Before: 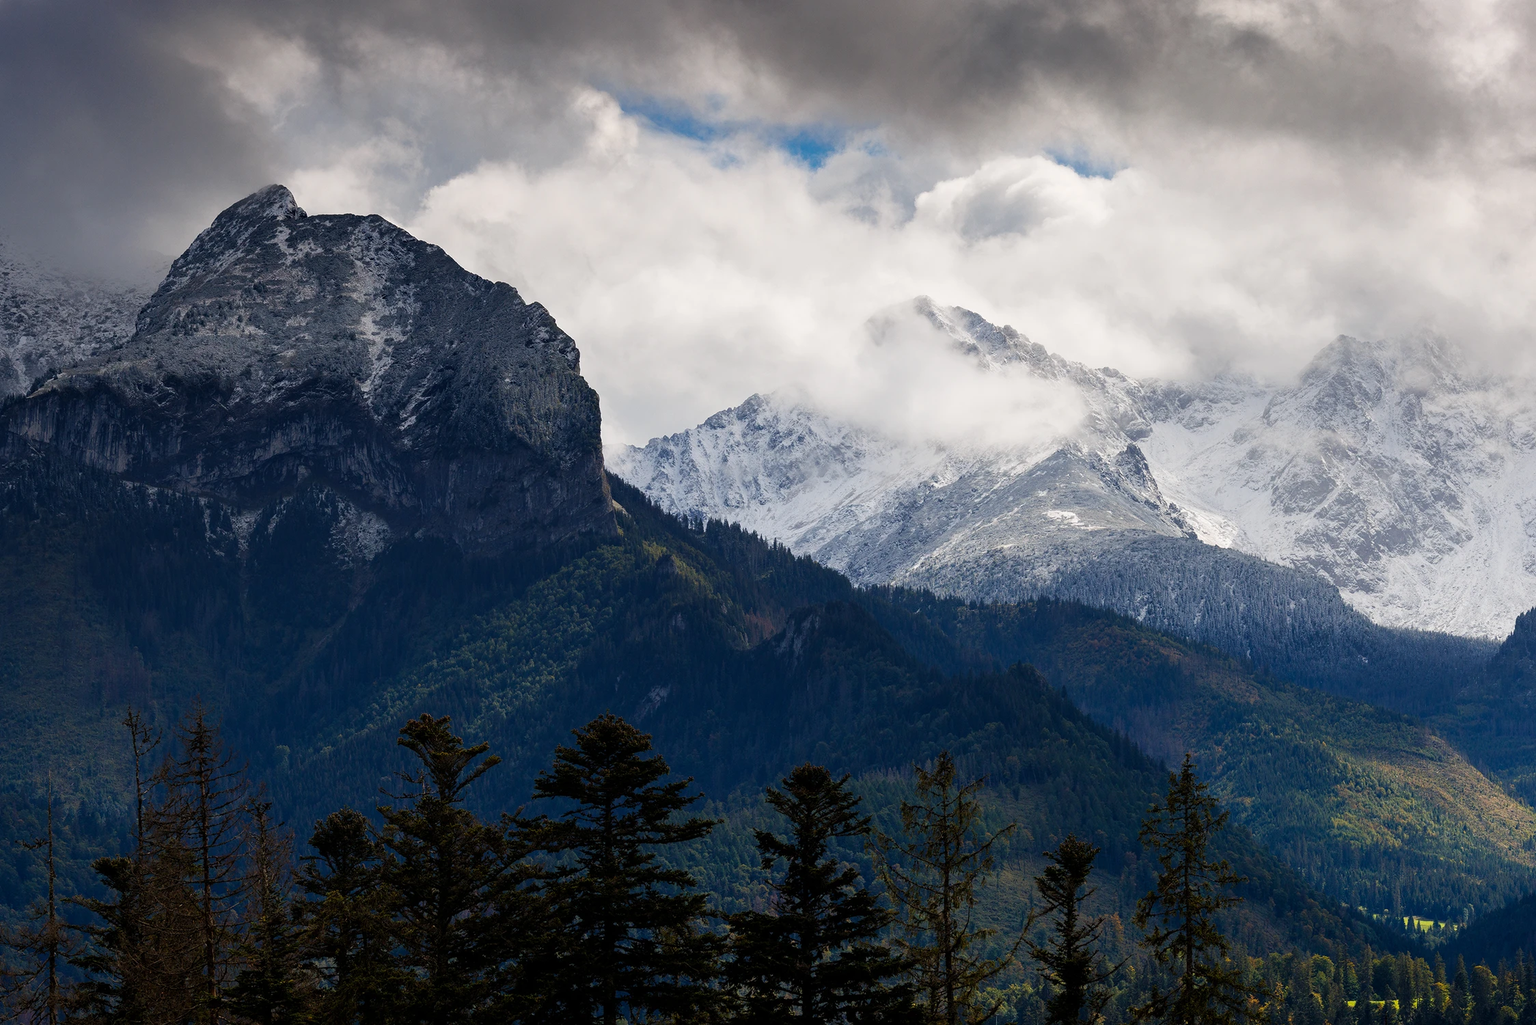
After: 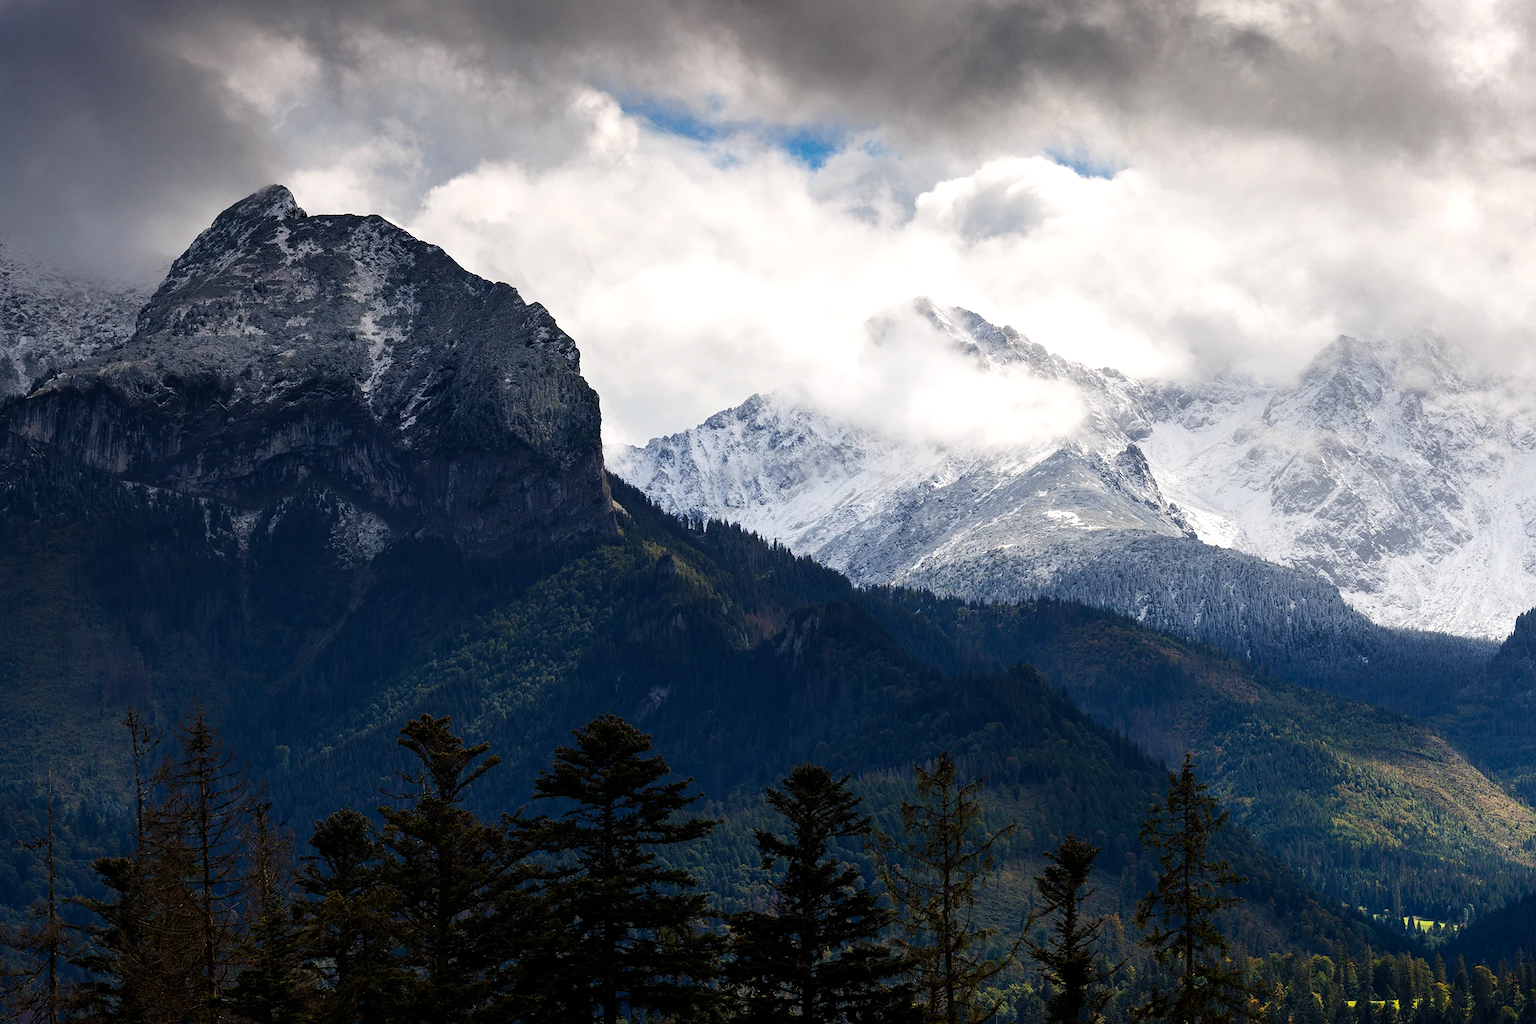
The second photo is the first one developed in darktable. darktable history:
tone equalizer: -8 EV -0.413 EV, -7 EV -0.38 EV, -6 EV -0.321 EV, -5 EV -0.222 EV, -3 EV 0.243 EV, -2 EV 0.337 EV, -1 EV 0.395 EV, +0 EV 0.389 EV, edges refinement/feathering 500, mask exposure compensation -1.57 EV, preserve details no
